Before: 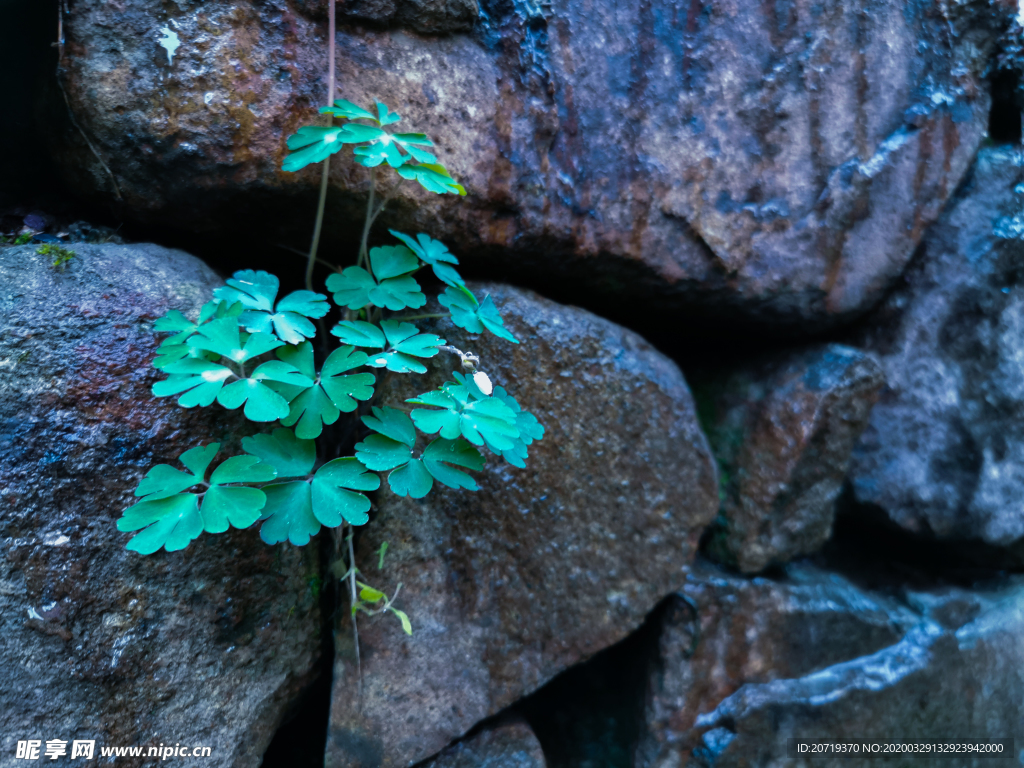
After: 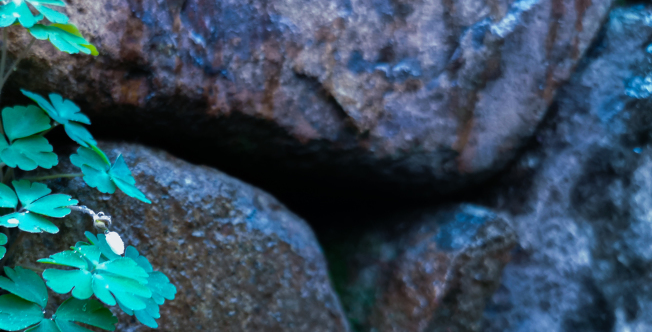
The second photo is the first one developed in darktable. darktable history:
crop: left 36.005%, top 18.293%, right 0.31%, bottom 38.444%
color balance: on, module defaults
